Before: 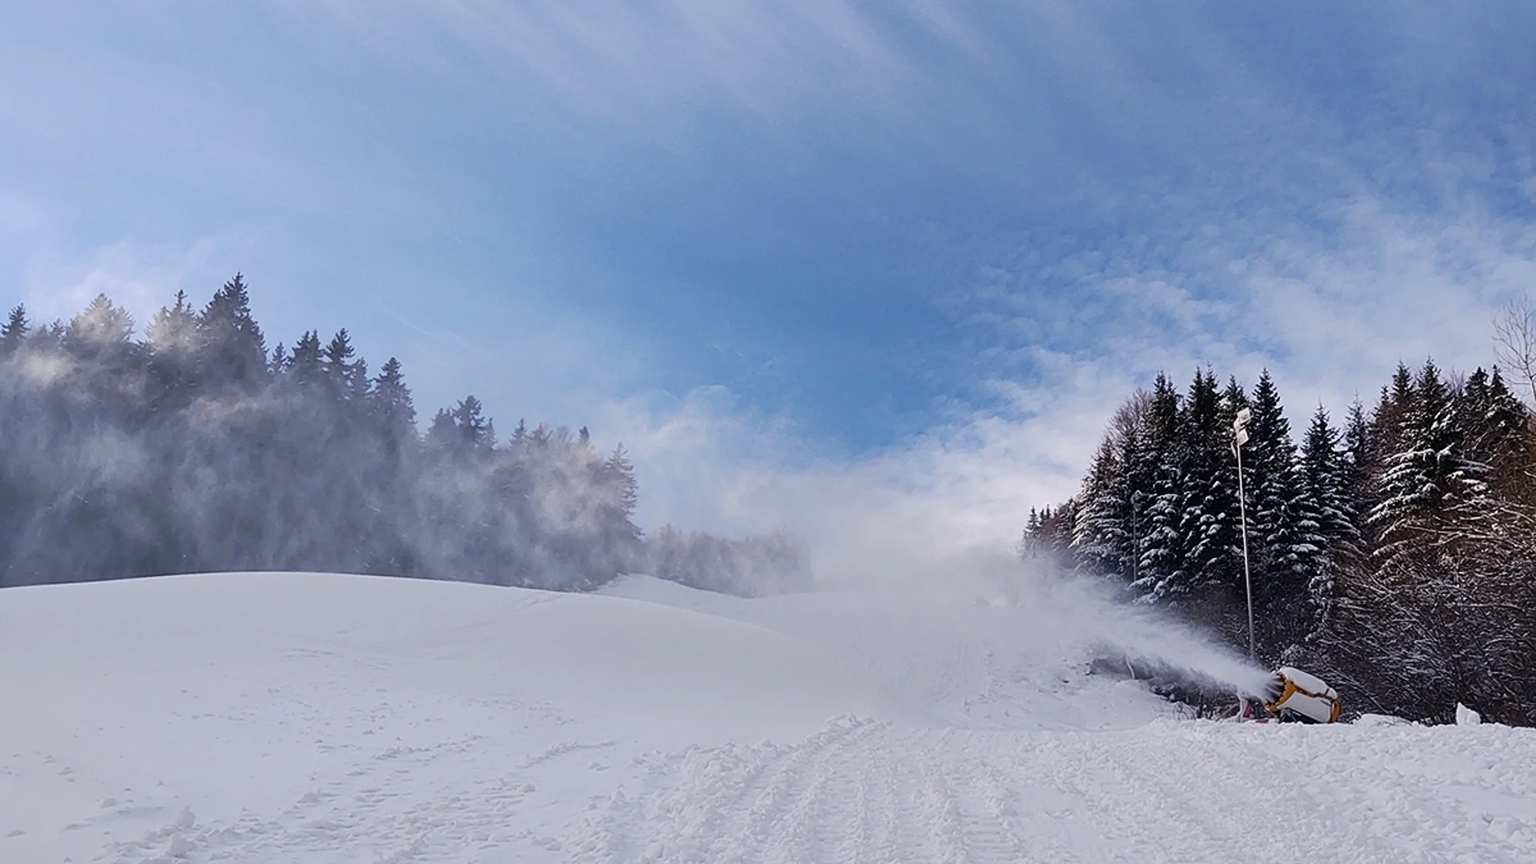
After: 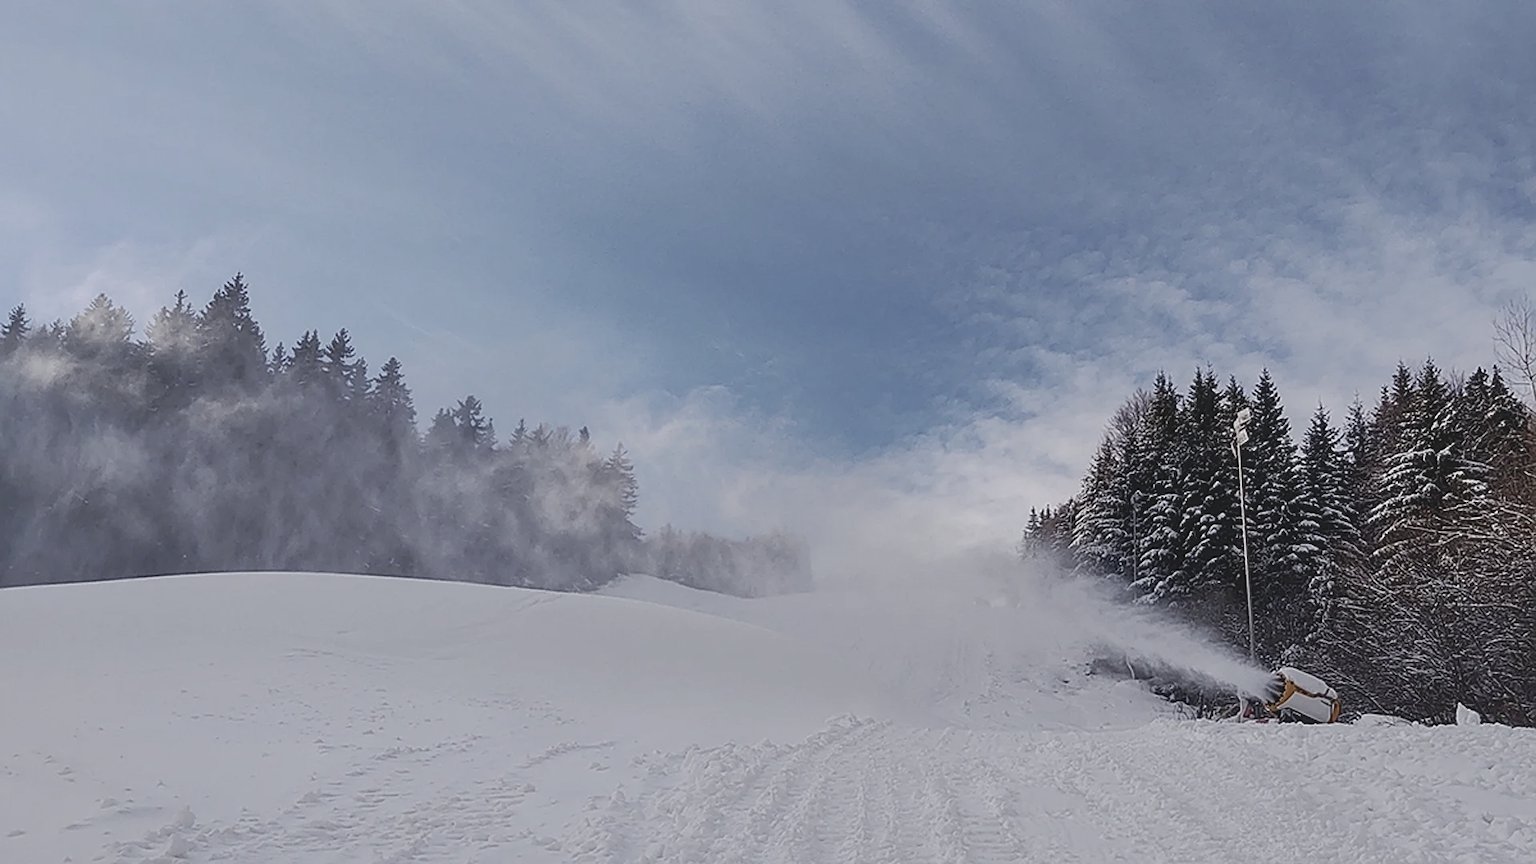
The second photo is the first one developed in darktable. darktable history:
sharpen: on, module defaults
contrast brightness saturation: contrast -0.26, saturation -0.43
local contrast: on, module defaults
